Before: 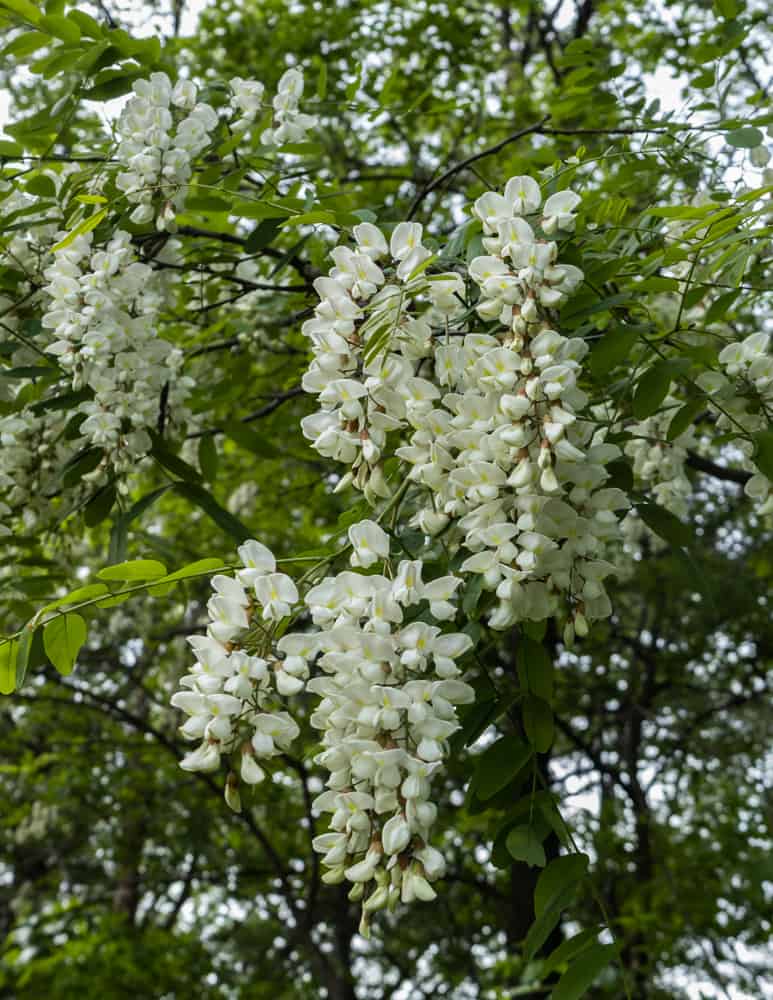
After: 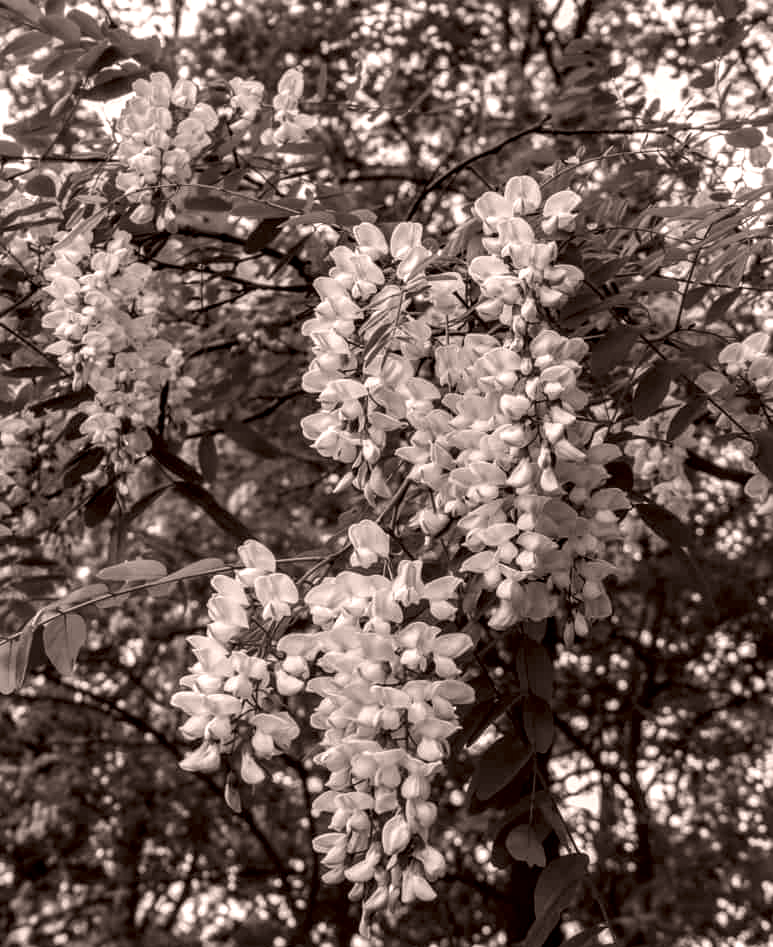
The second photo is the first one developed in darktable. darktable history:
crop and rotate: top 0.011%, bottom 5.266%
color correction: highlights a* 10.19, highlights b* 9.77, shadows a* 8.2, shadows b* 8.05, saturation 0.802
local contrast: detail 150%
color calibration: output gray [0.22, 0.42, 0.37, 0], illuminant custom, x 0.367, y 0.392, temperature 4439.7 K
